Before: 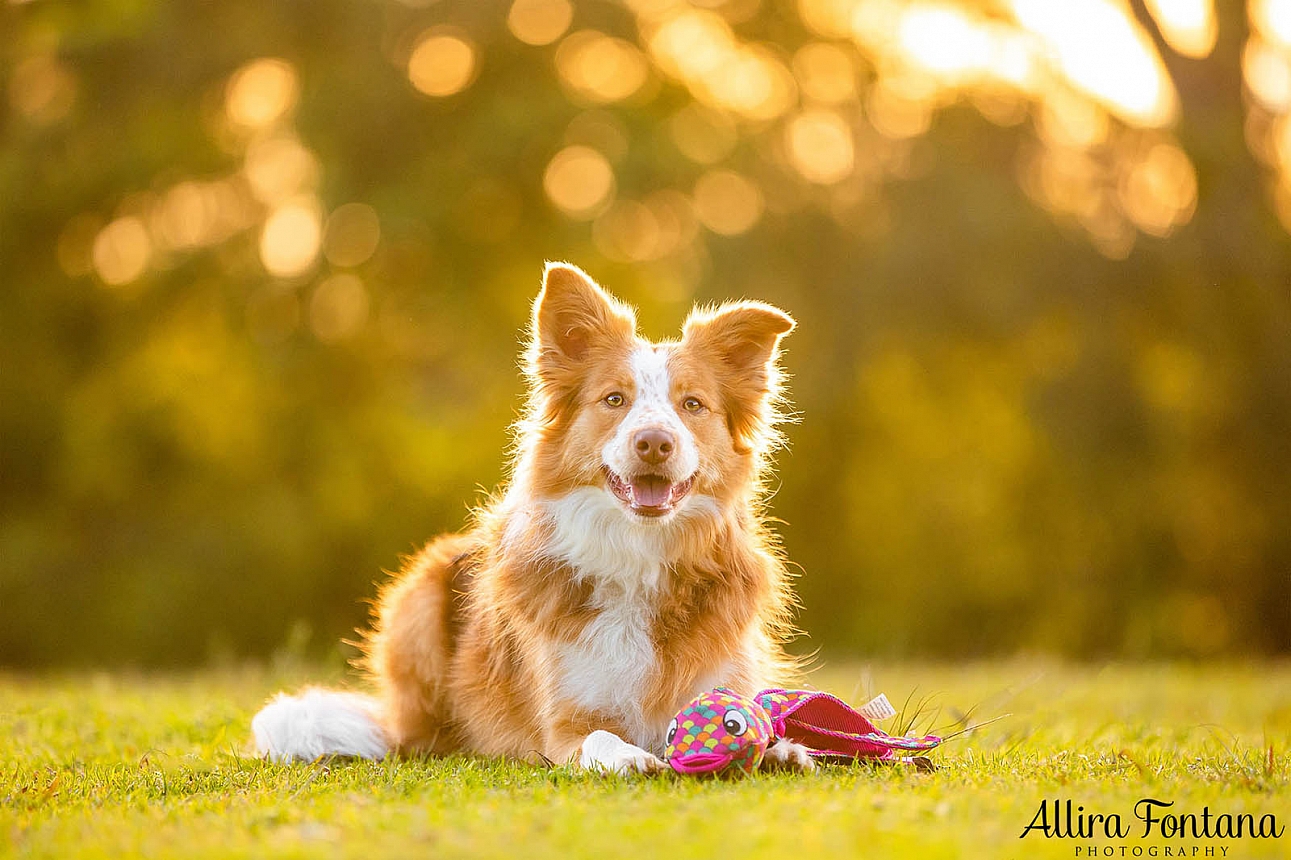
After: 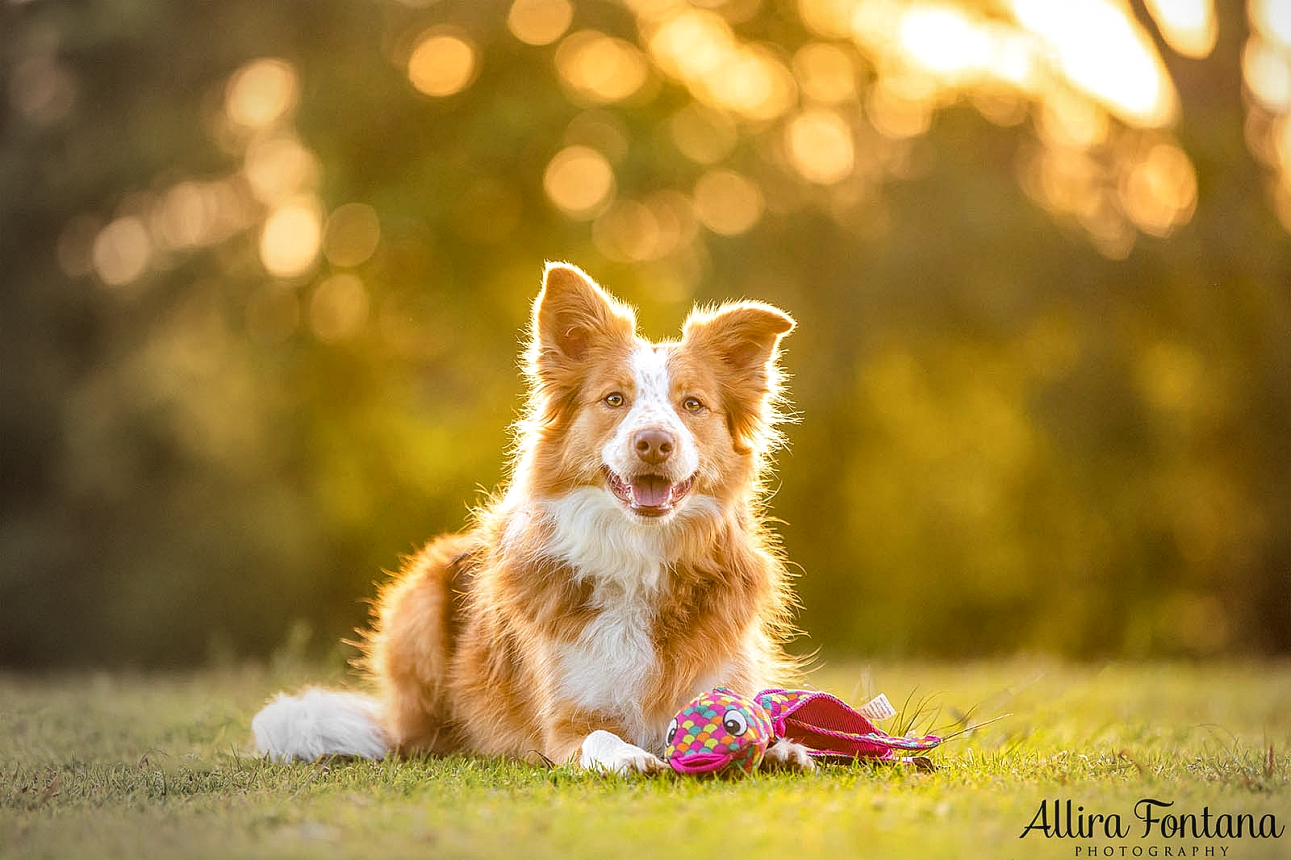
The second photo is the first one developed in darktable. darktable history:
local contrast: on, module defaults
exposure: exposure -0.048 EV, compensate highlight preservation false
white balance: emerald 1
vignetting: fall-off start 73.57%, center (0.22, -0.235)
